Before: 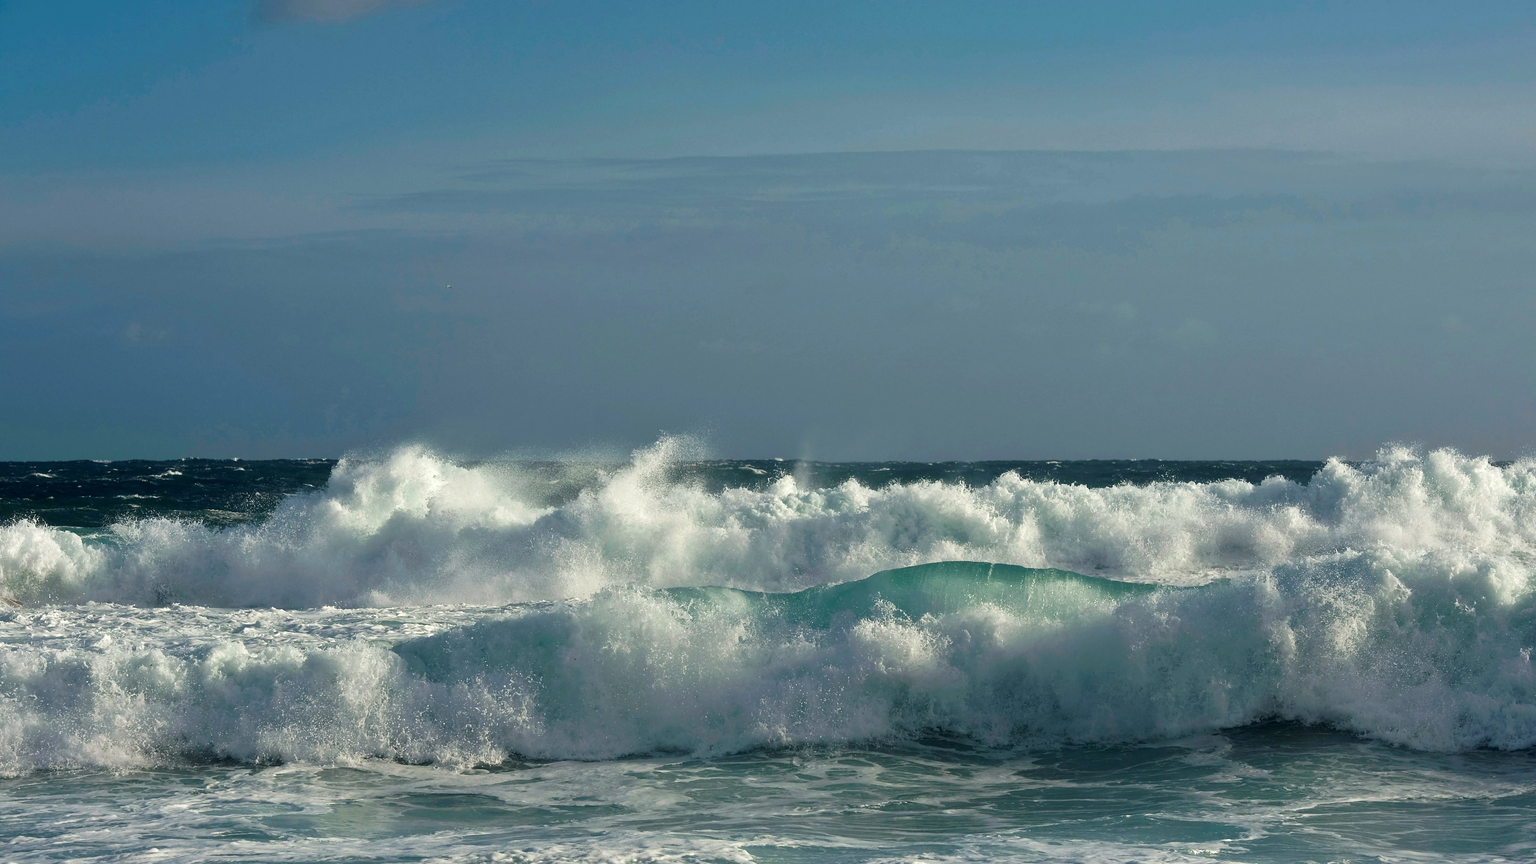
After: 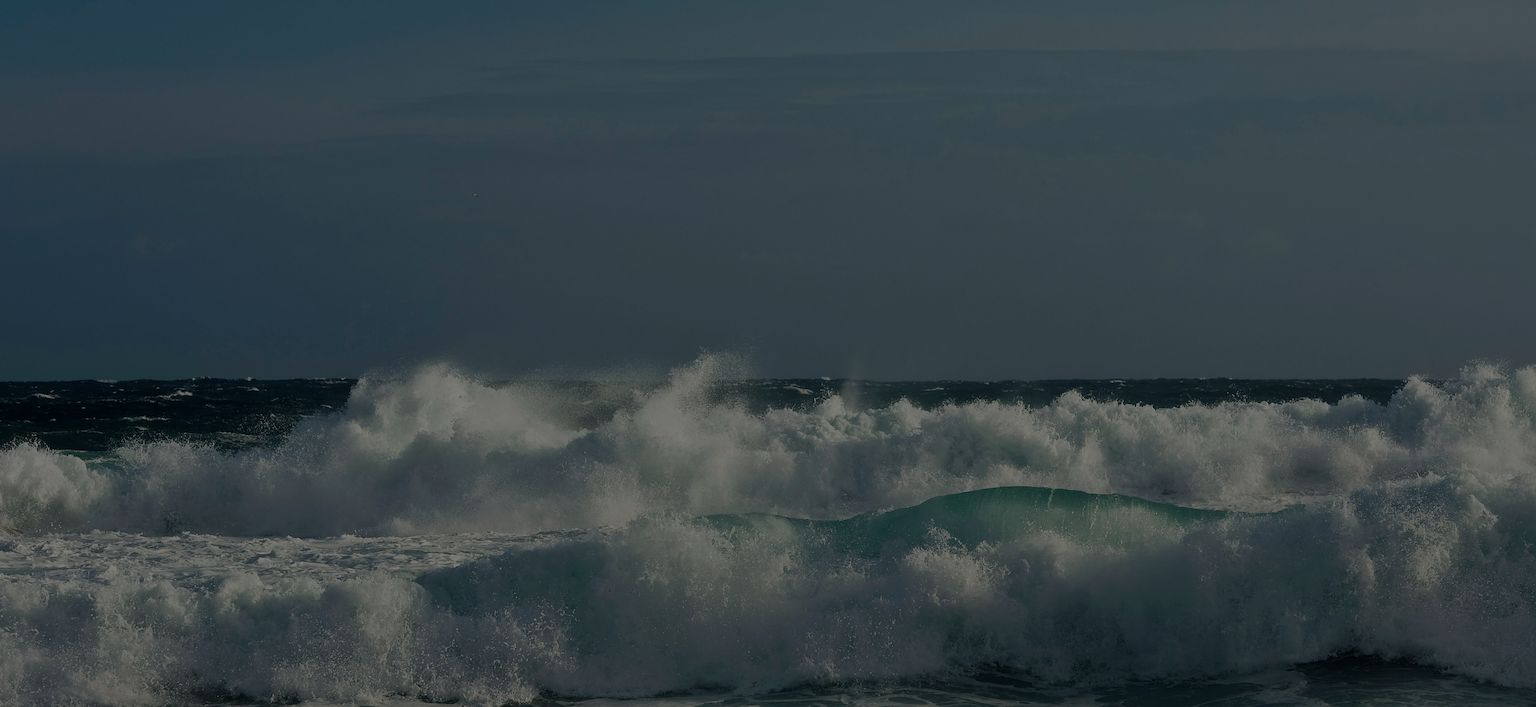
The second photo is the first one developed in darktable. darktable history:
sharpen: amount 0.204
crop and rotate: angle 0.055°, top 11.905%, right 5.633%, bottom 10.823%
color balance rgb: linear chroma grading › mid-tones 7.761%, perceptual saturation grading › global saturation 9.705%, perceptual brilliance grading › global brilliance -48.346%, global vibrance -24.607%
